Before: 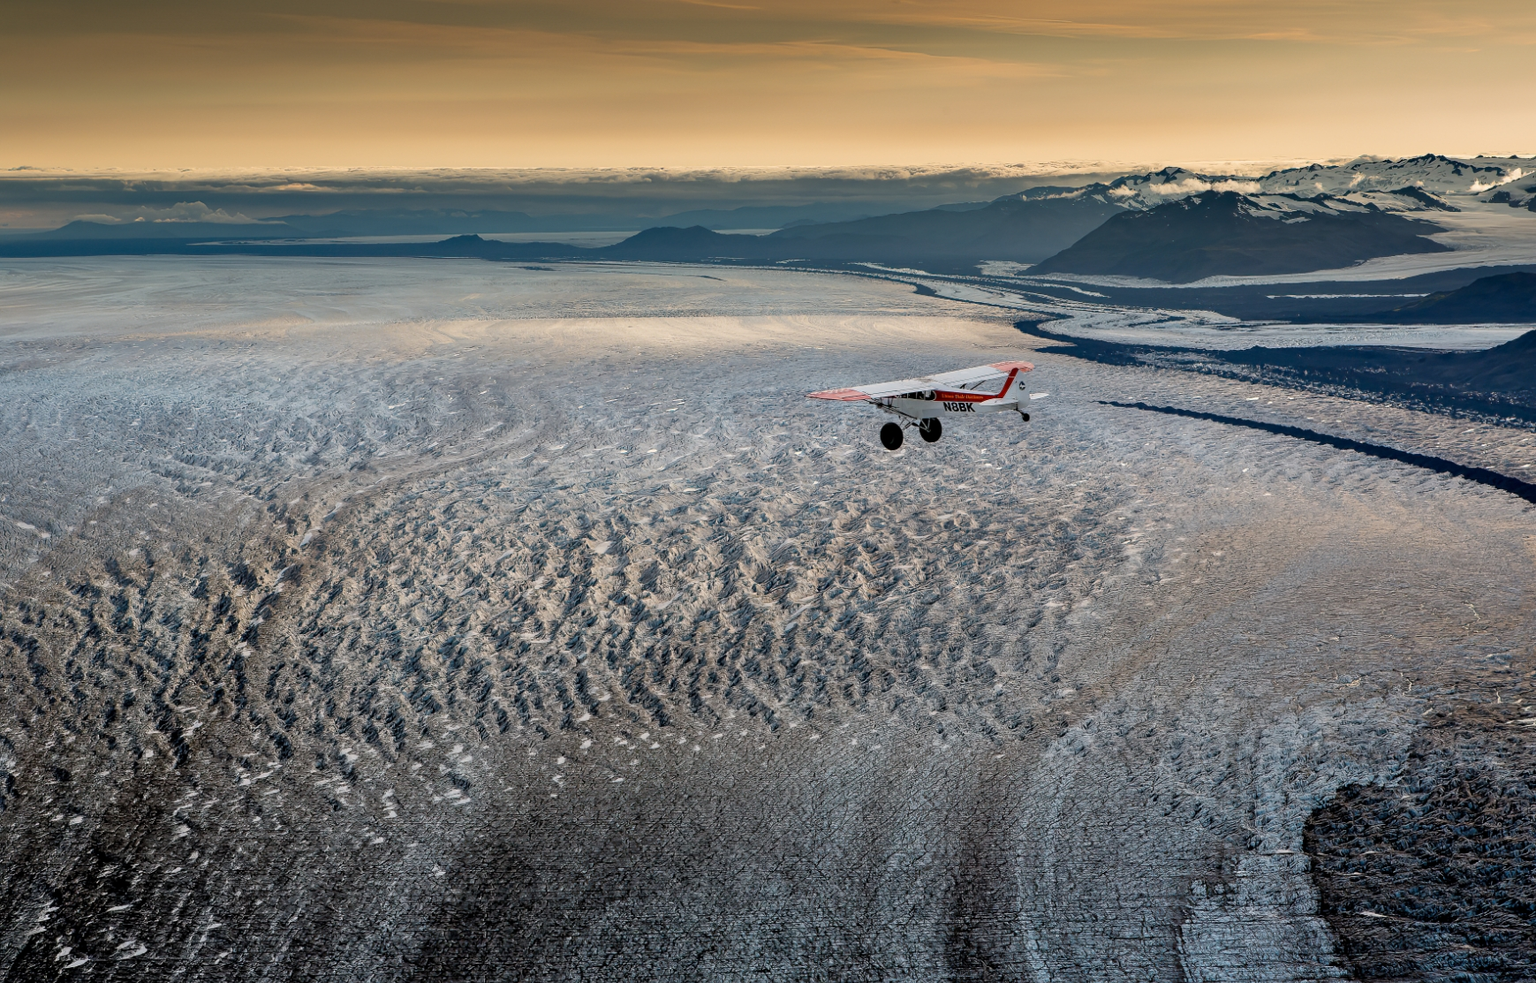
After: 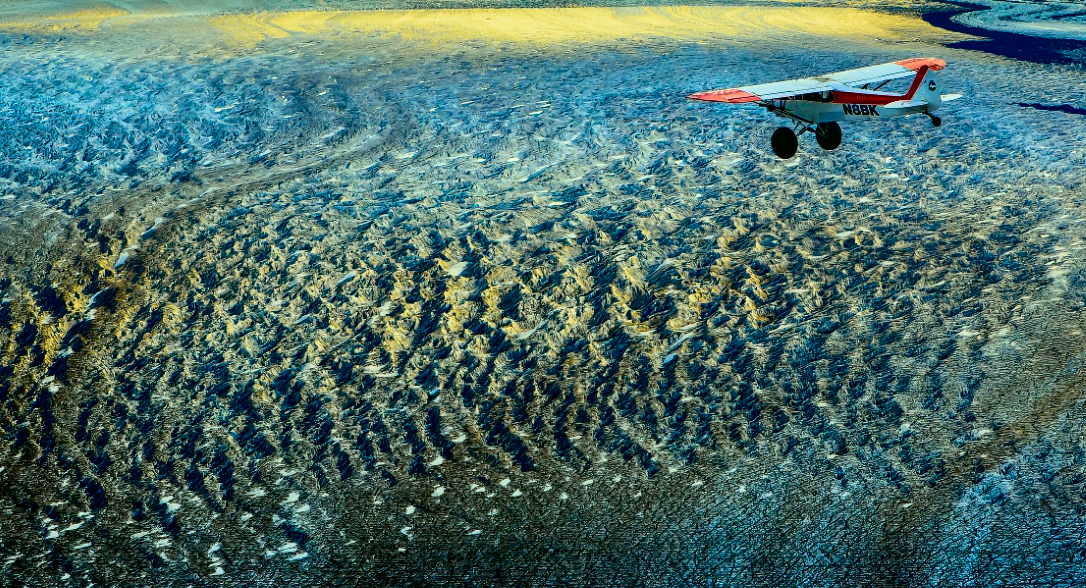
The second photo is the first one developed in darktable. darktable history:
color correction: highlights a* -7.31, highlights b* 1.22, shadows a* -3.54, saturation 1.37
tone curve: curves: ch0 [(0, 0.006) (0.046, 0.011) (0.13, 0.062) (0.338, 0.327) (0.494, 0.55) (0.728, 0.835) (1, 1)]; ch1 [(0, 0) (0.346, 0.324) (0.45, 0.431) (0.5, 0.5) (0.522, 0.517) (0.55, 0.57) (1, 1)]; ch2 [(0, 0) (0.453, 0.418) (0.5, 0.5) (0.526, 0.524) (0.554, 0.598) (0.622, 0.679) (0.707, 0.761) (1, 1)], color space Lab, independent channels, preserve colors none
crop: left 12.957%, top 31.546%, right 24.549%, bottom 15.614%
local contrast: highlights 100%, shadows 99%, detail 119%, midtone range 0.2
velvia: strength 66.55%, mid-tones bias 0.98
contrast brightness saturation: contrast 0.129, brightness -0.234, saturation 0.142
